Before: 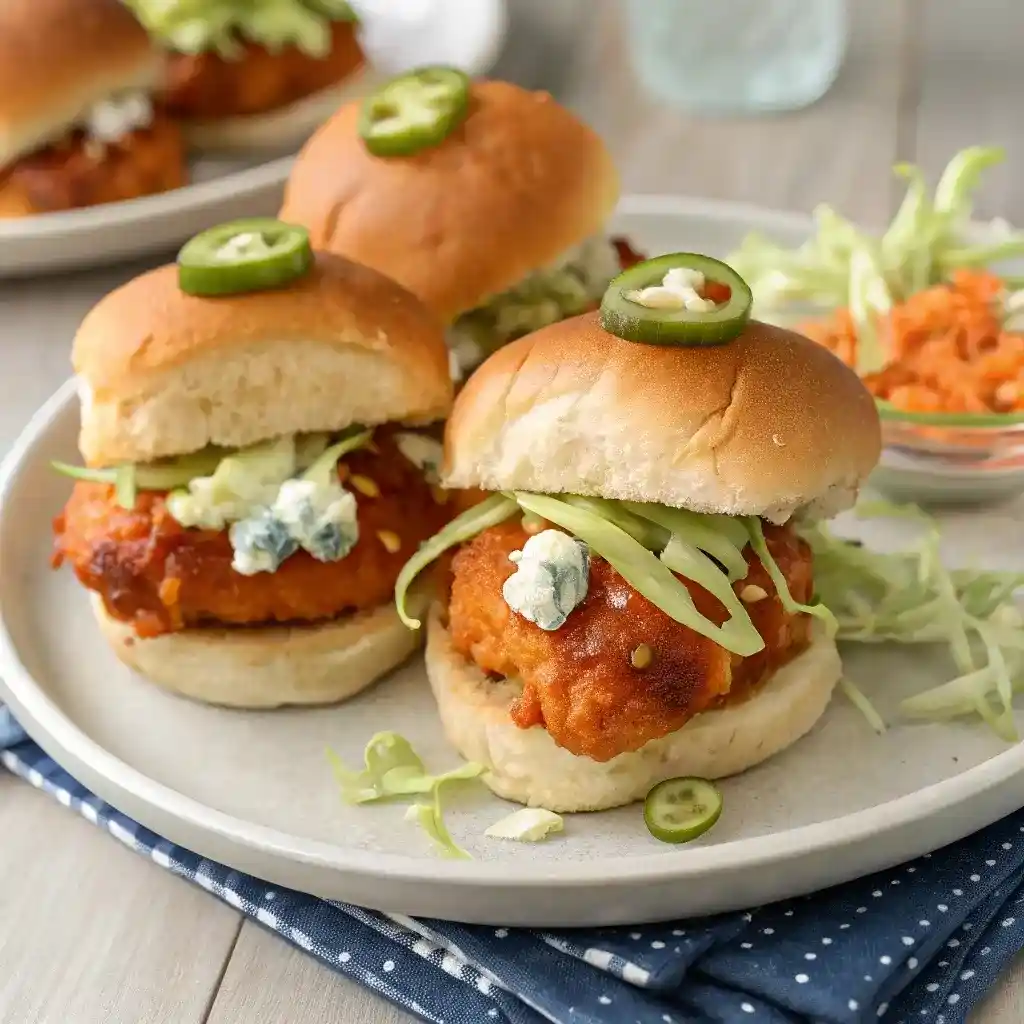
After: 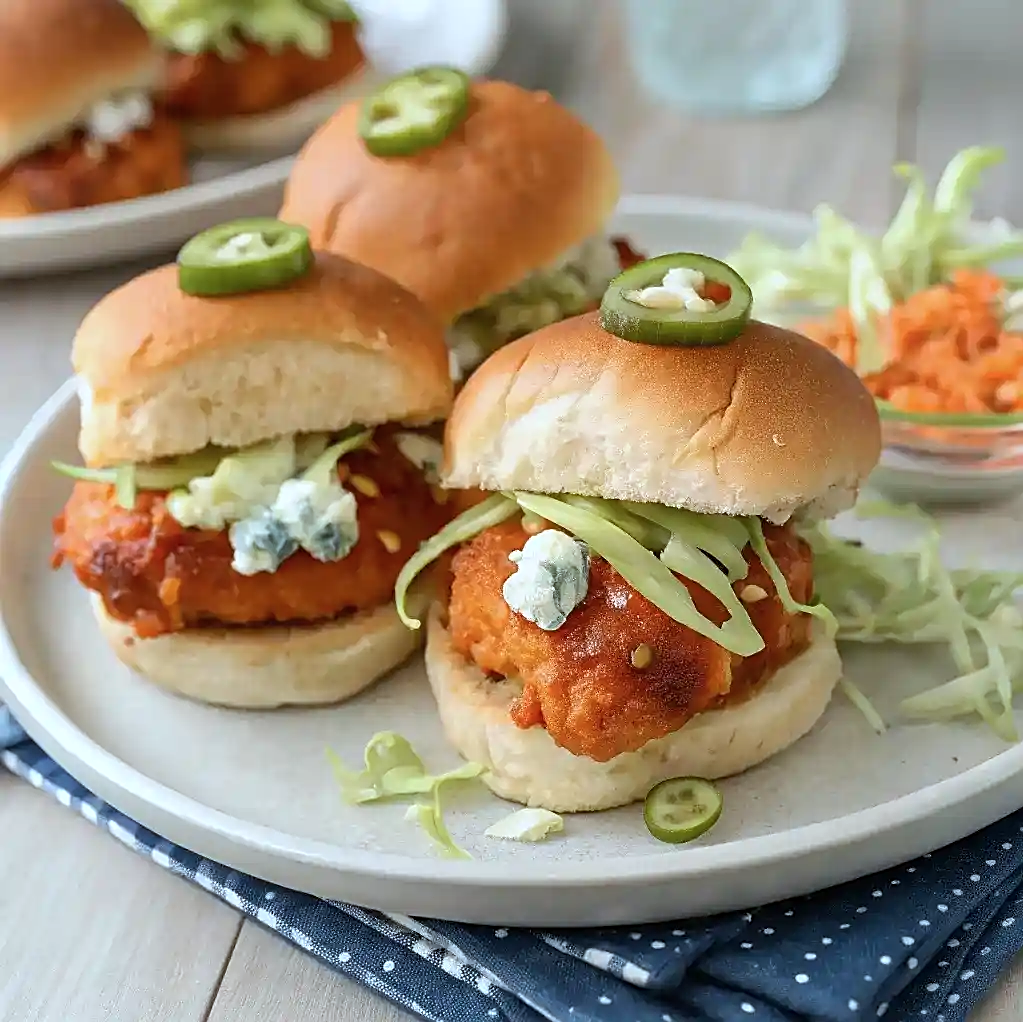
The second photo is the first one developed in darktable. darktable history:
crop: top 0.05%, bottom 0.098%
color correction: highlights a* -4.18, highlights b* -10.81
sharpen: on, module defaults
